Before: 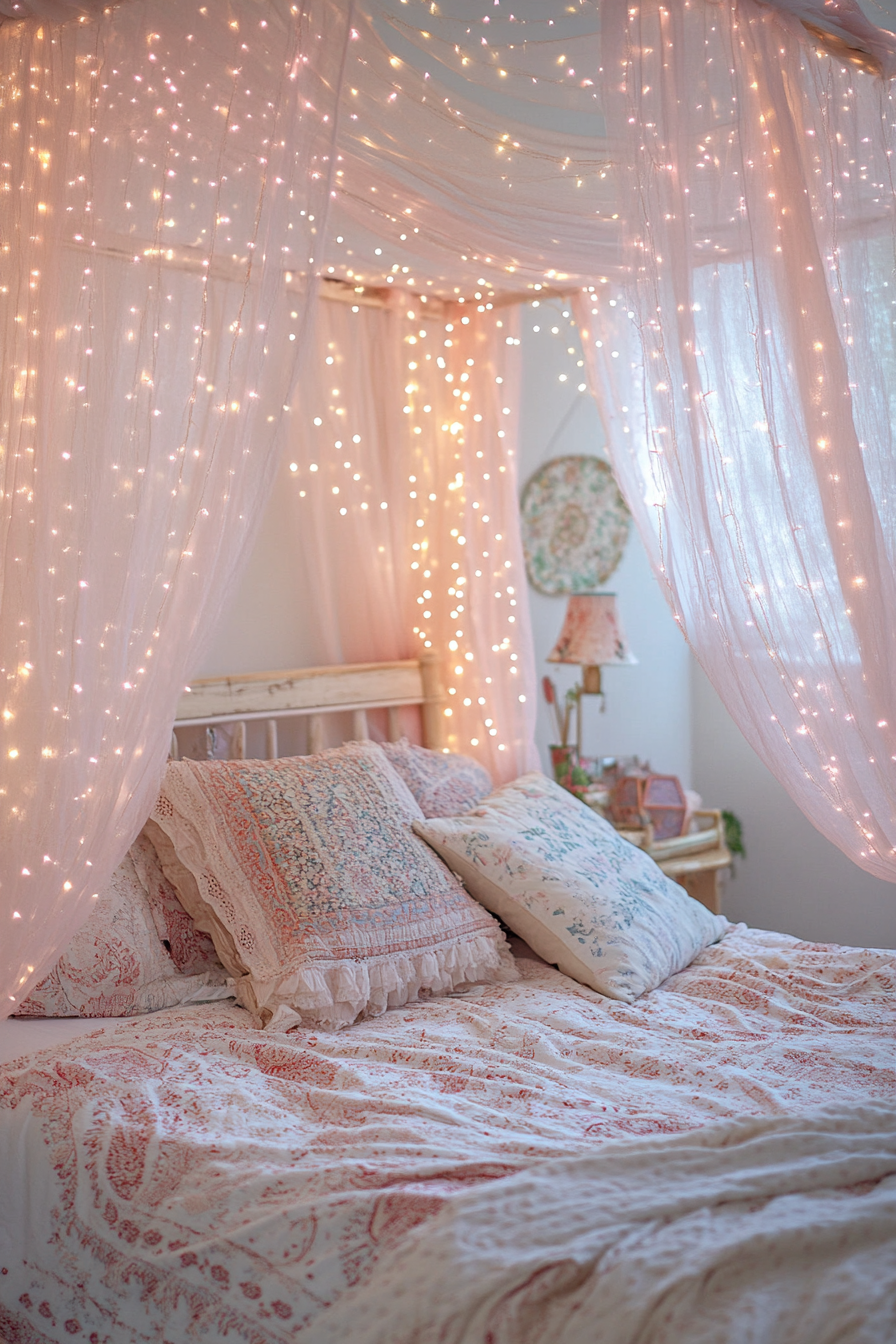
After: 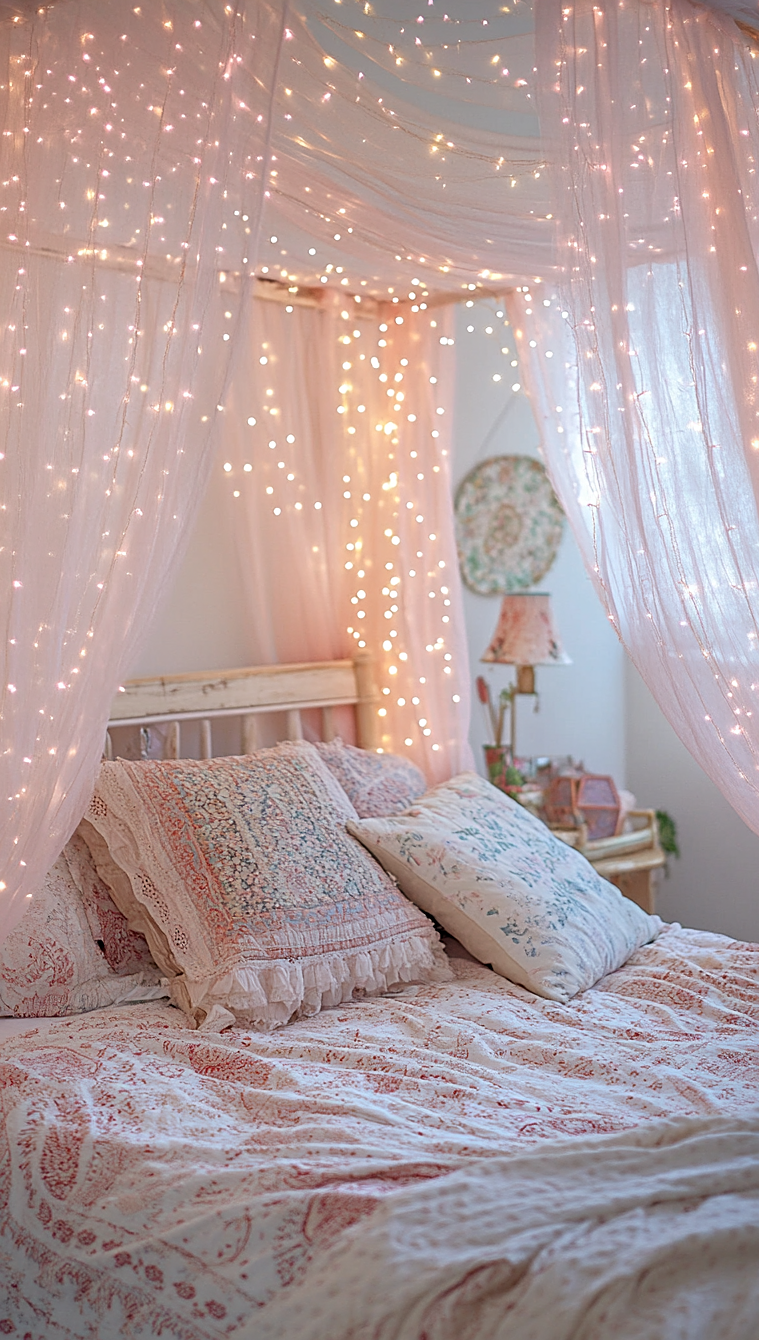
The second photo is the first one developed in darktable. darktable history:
crop: left 7.415%, right 7.826%
sharpen: on, module defaults
